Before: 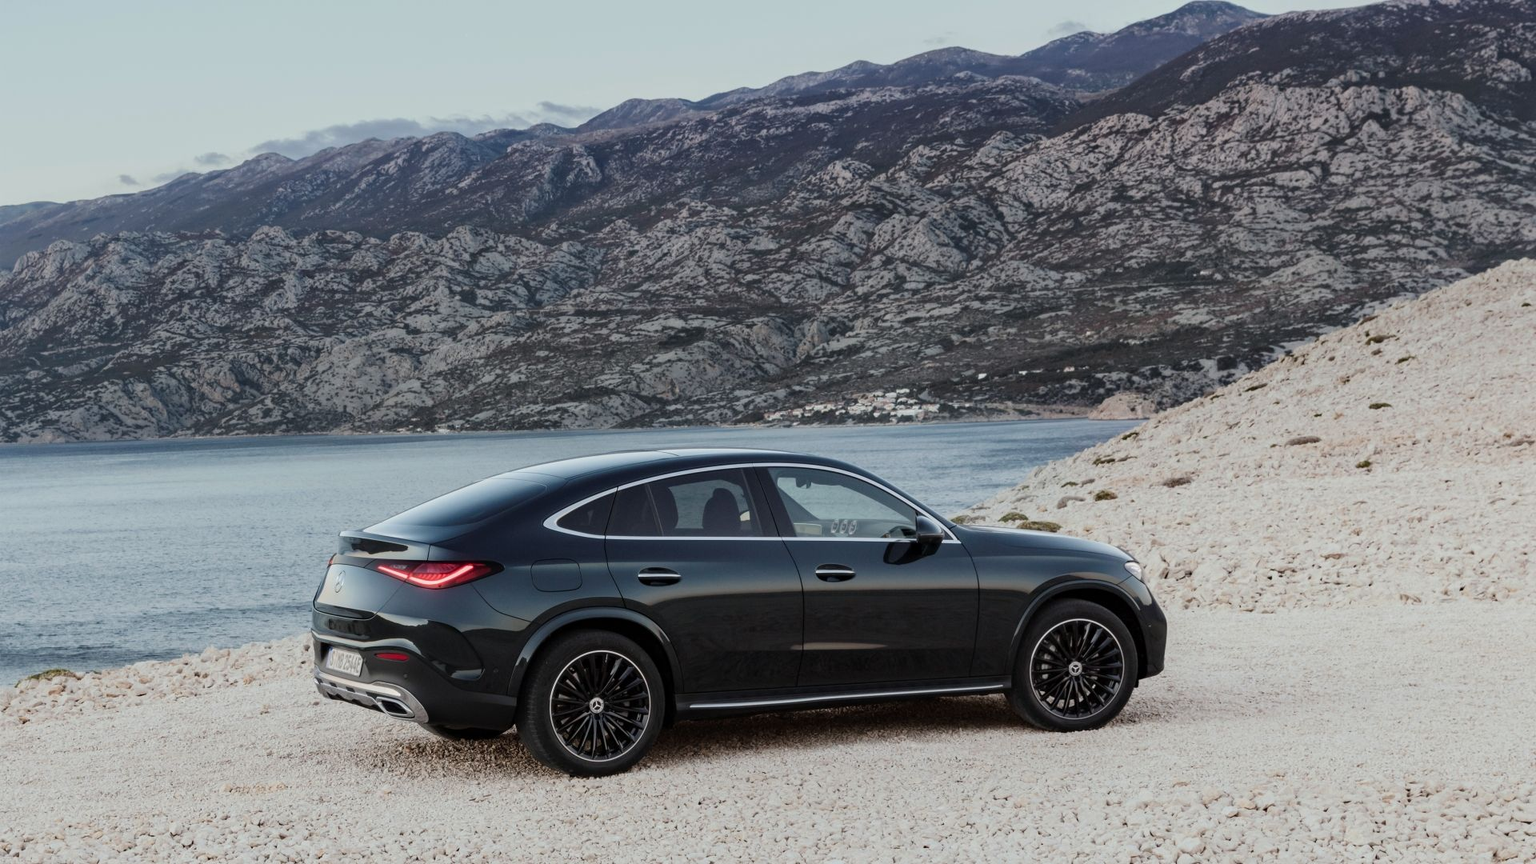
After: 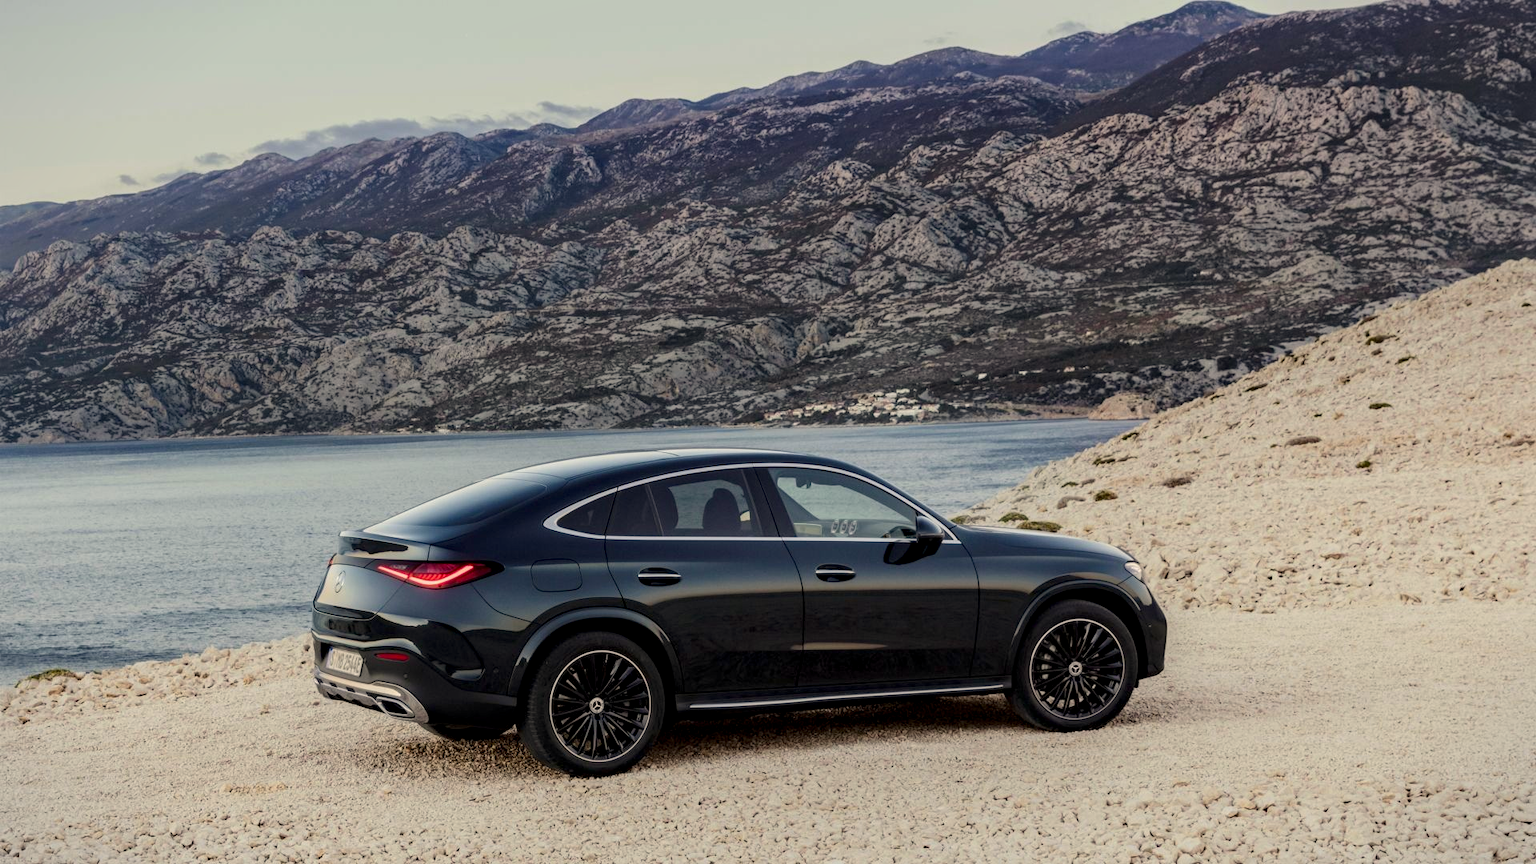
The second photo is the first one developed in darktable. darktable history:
vignetting: fall-off start 100%, brightness -0.282, width/height ratio 1.31
color balance rgb: perceptual saturation grading › global saturation 20%, global vibrance 20%
local contrast: shadows 94%
white balance: red 0.984, blue 1.059
color correction: highlights a* 2.72, highlights b* 22.8
